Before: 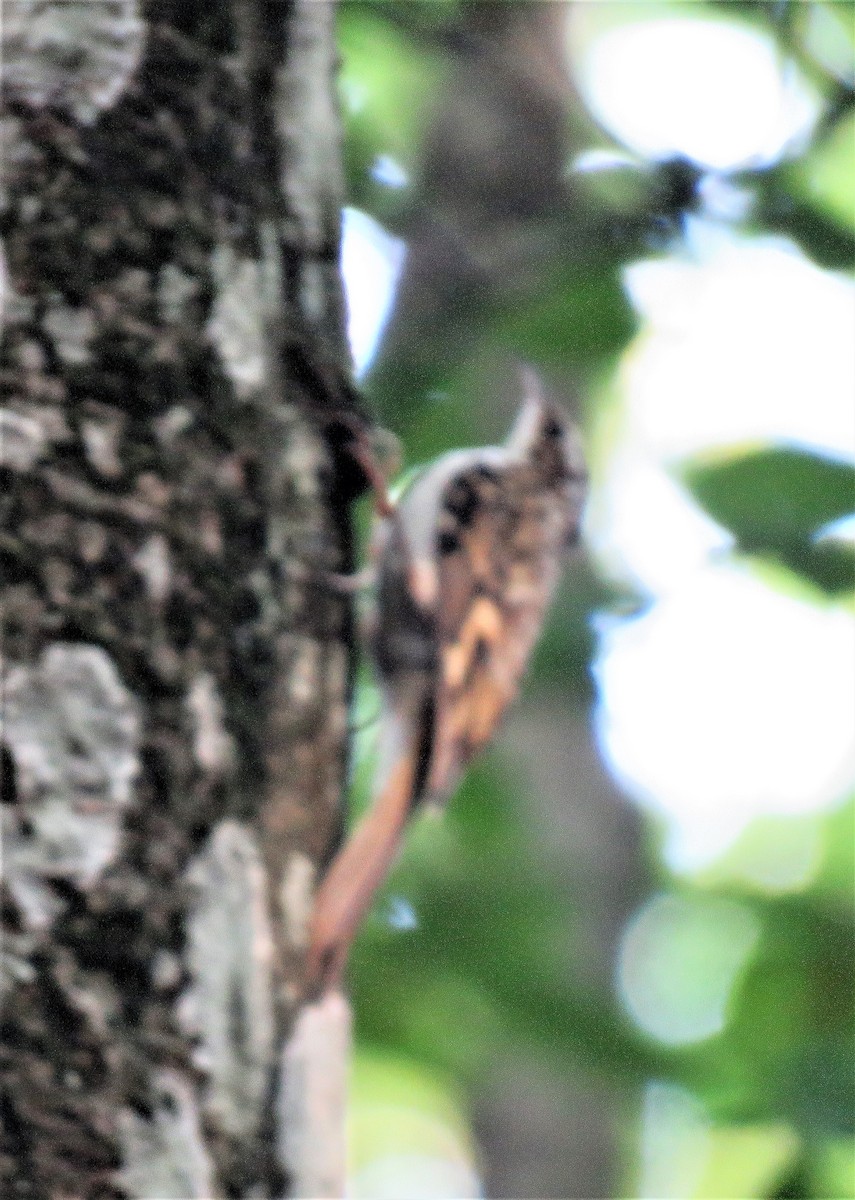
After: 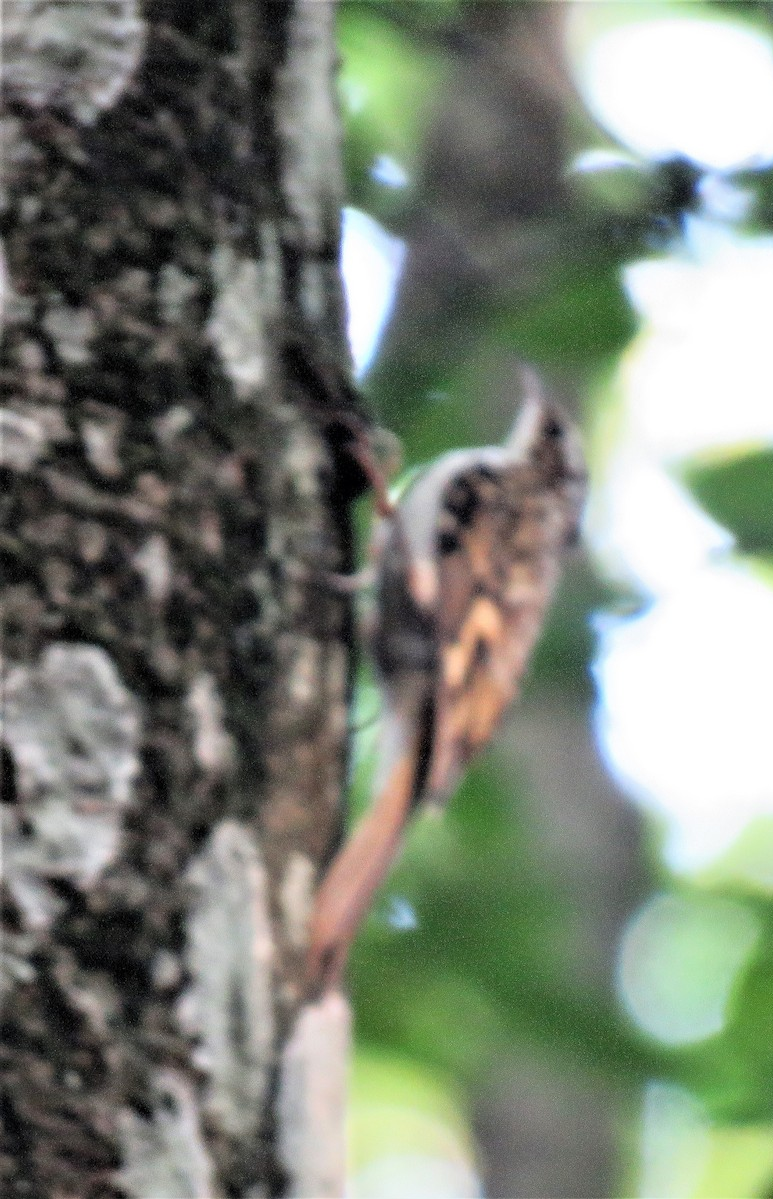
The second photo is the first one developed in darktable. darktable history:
white balance: red 1, blue 1
crop: right 9.509%, bottom 0.031%
